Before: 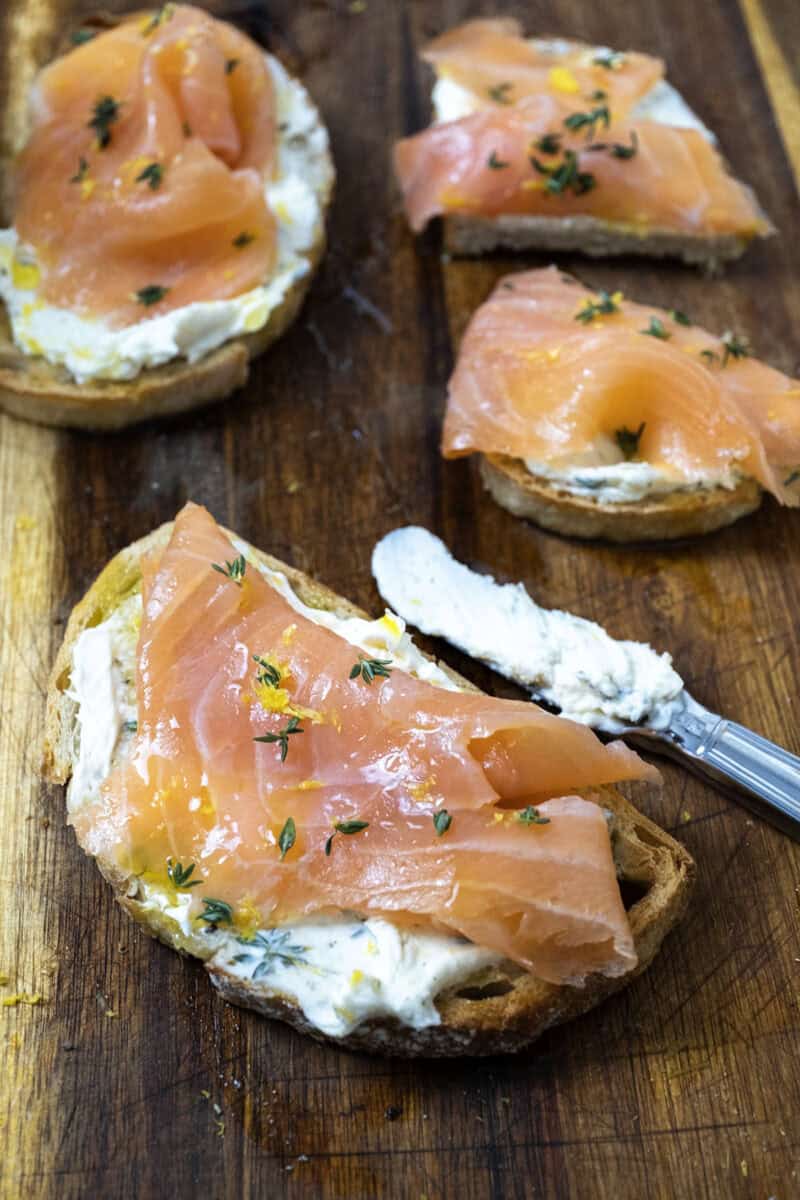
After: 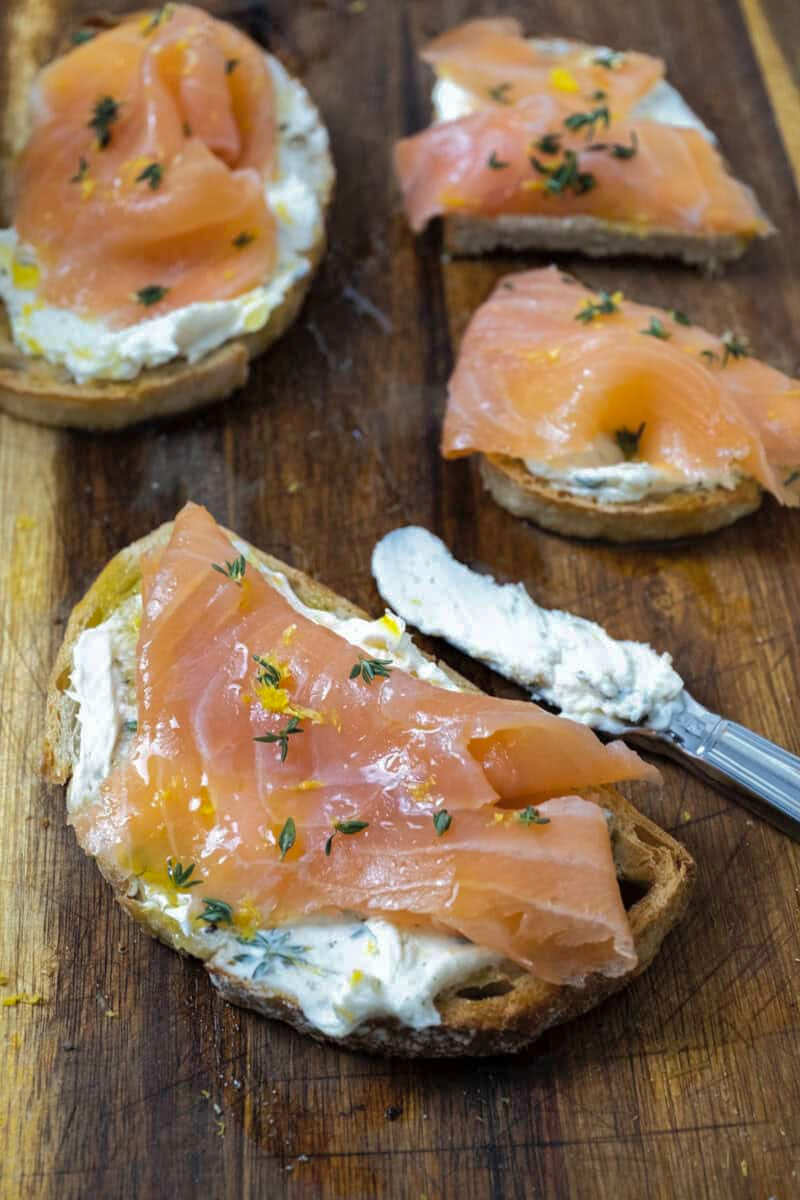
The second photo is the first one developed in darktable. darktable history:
color correction: saturation 0.85
shadows and highlights: shadows 40, highlights -60
